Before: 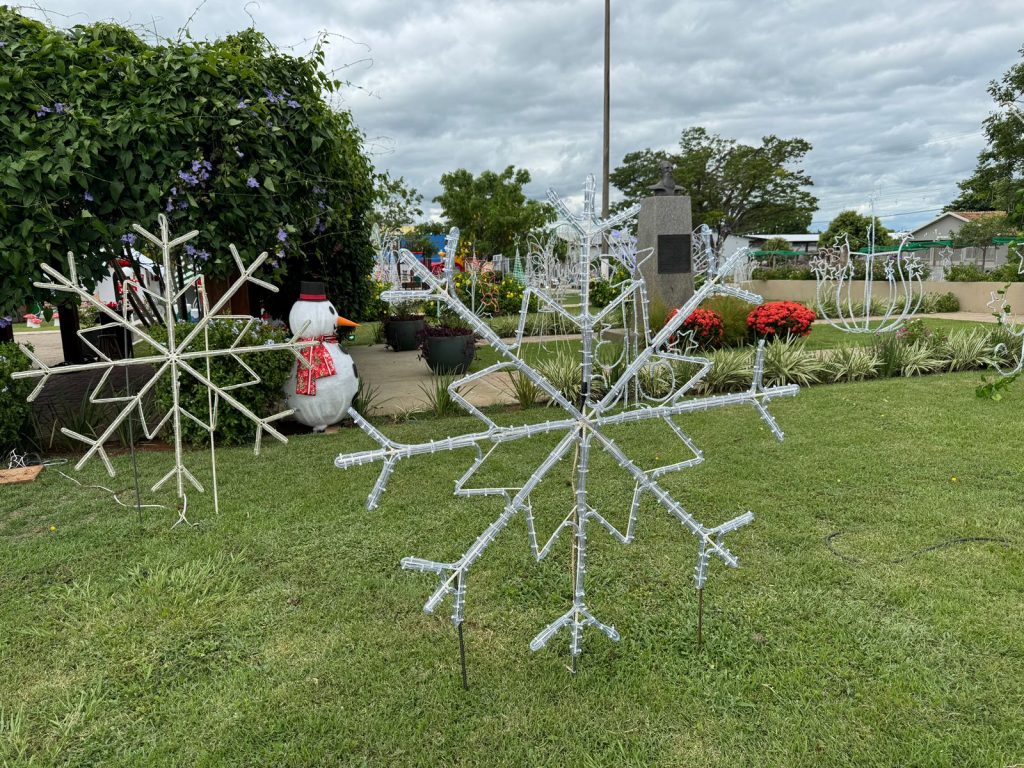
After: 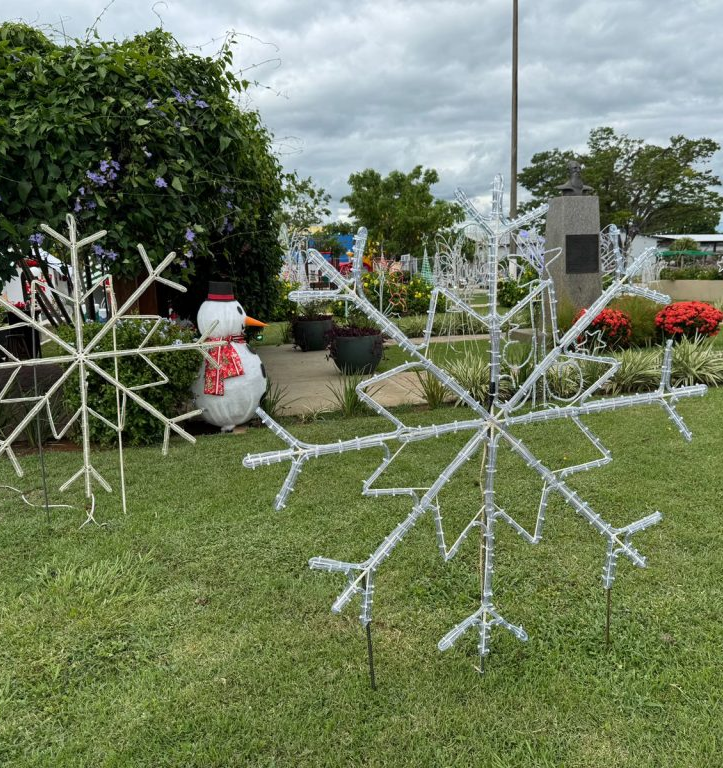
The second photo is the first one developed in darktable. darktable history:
crop and rotate: left 9.071%, right 20.229%
